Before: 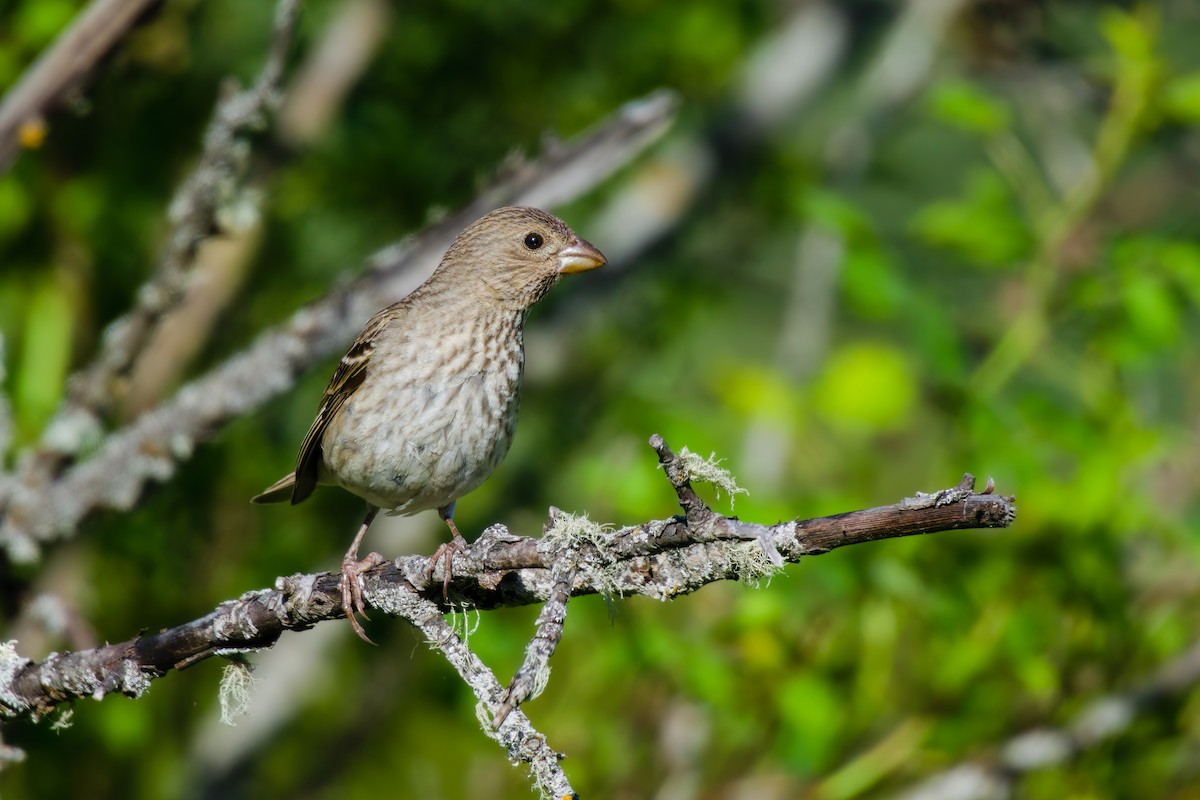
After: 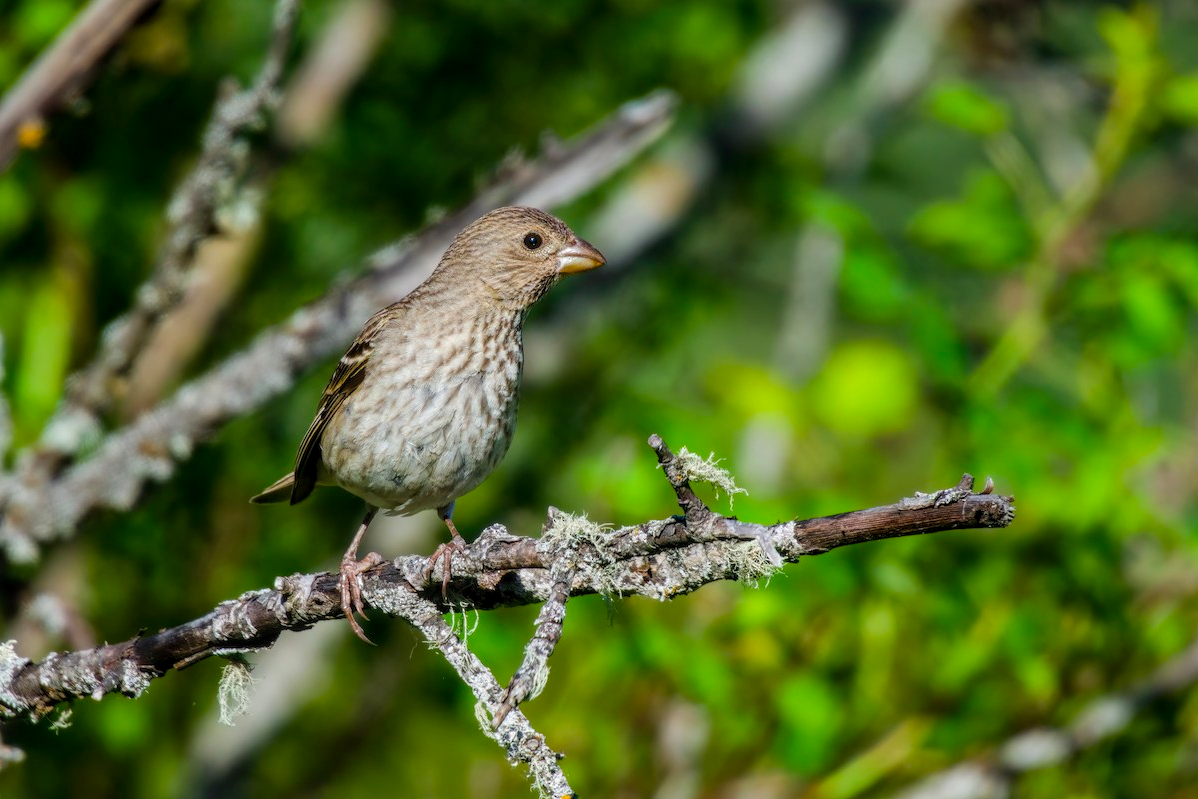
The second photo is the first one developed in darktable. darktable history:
crop and rotate: left 0.106%, bottom 0%
local contrast: on, module defaults
